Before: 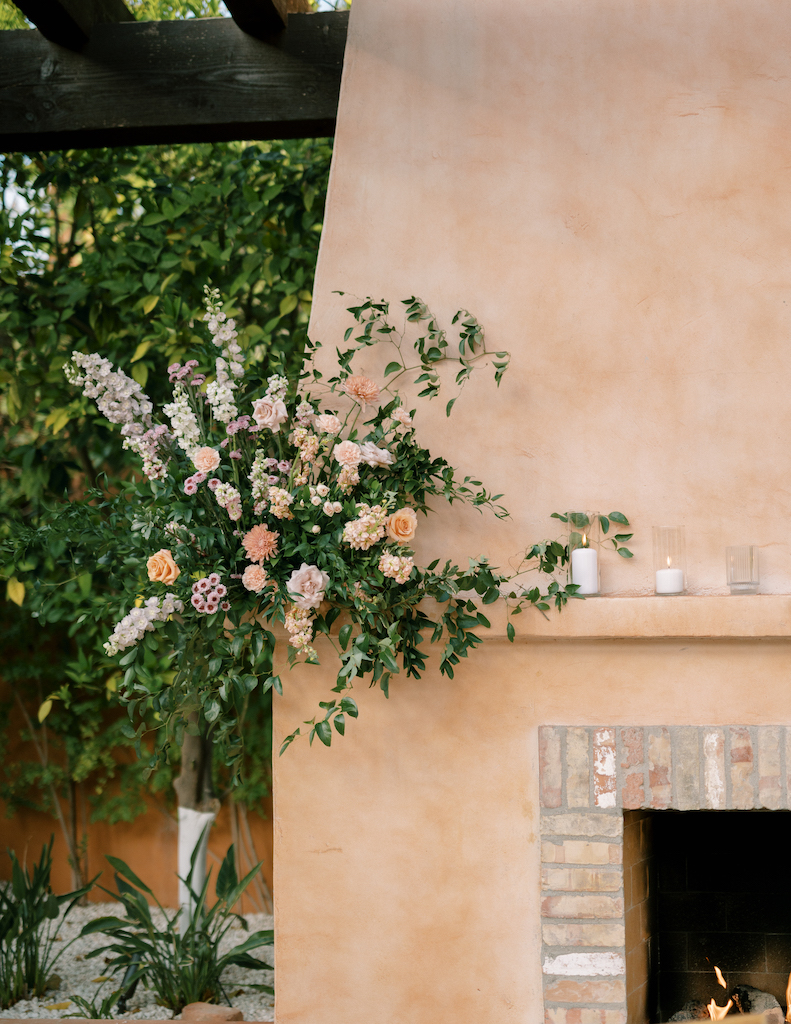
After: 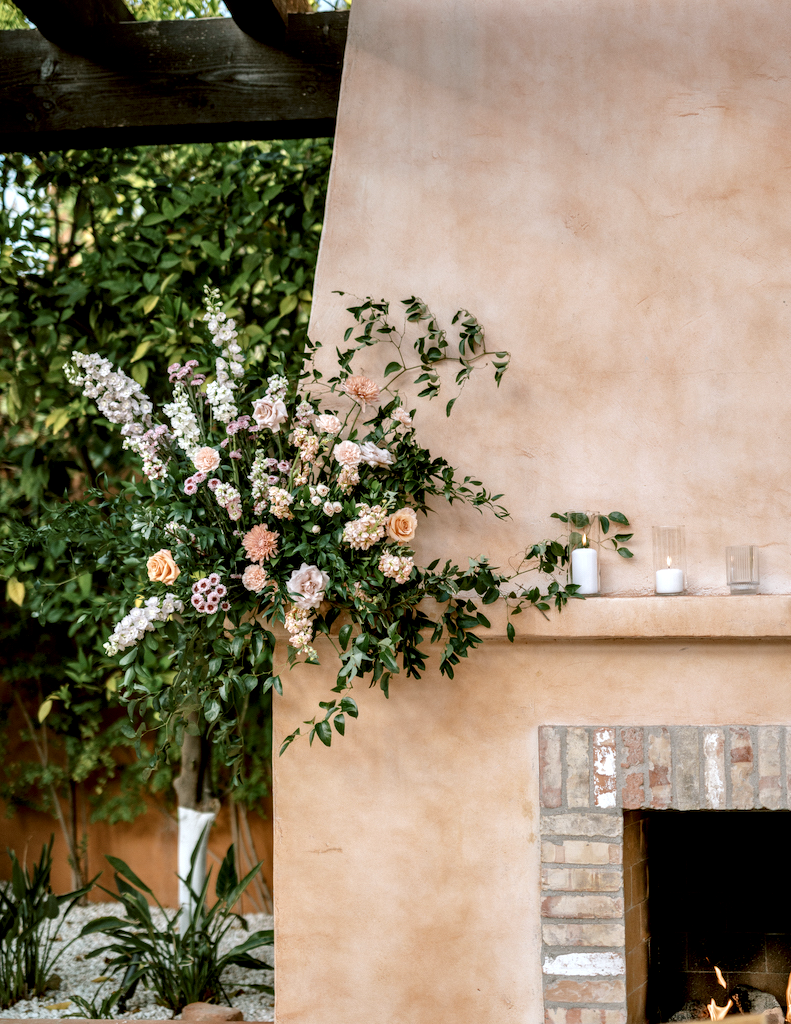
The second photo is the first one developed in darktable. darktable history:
color correction: highlights a* -3.28, highlights b* -6.24, shadows a* 3.1, shadows b* 5.19
local contrast: highlights 65%, shadows 54%, detail 169%, midtone range 0.514
